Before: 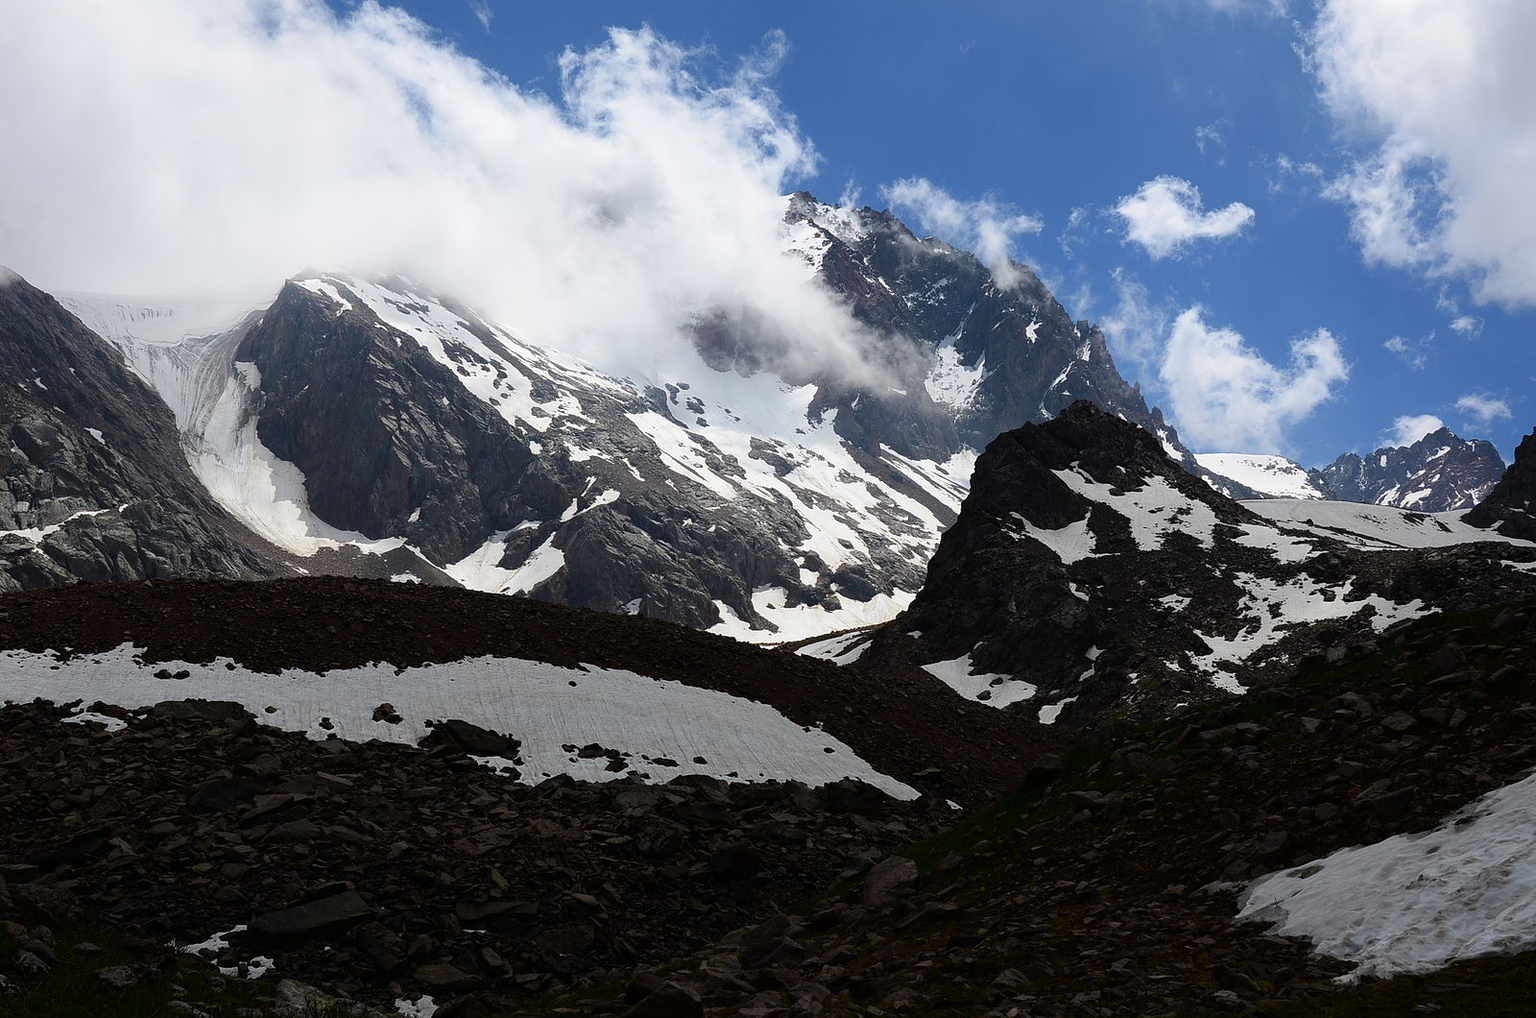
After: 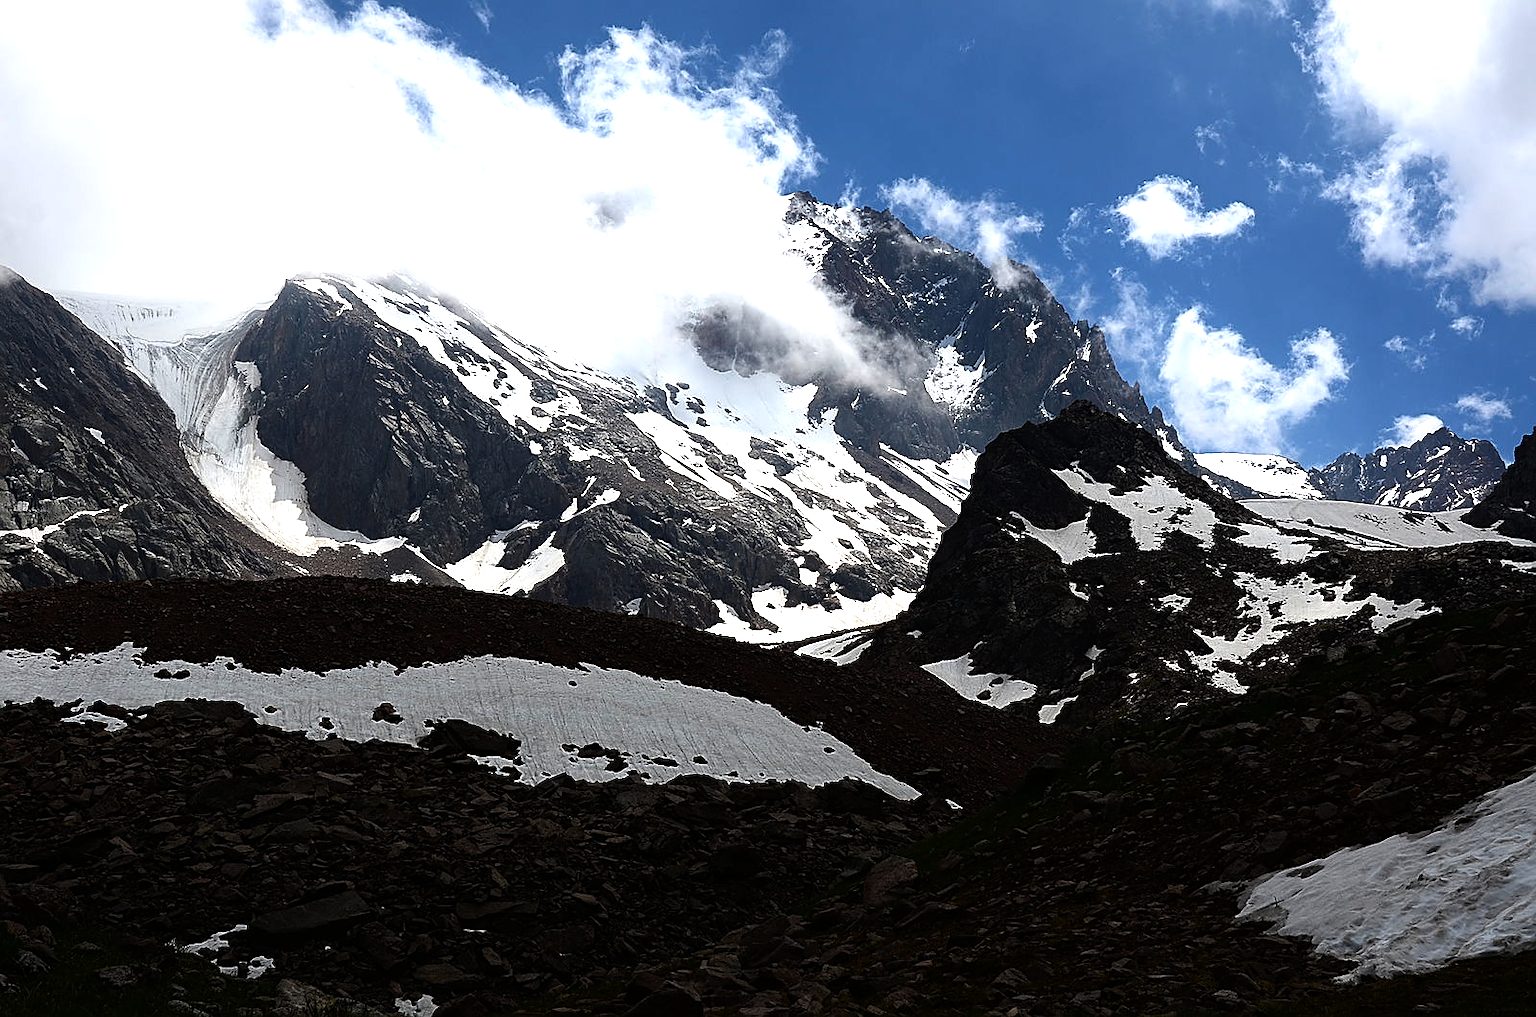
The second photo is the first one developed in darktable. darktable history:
sharpen: on, module defaults
color correction: highlights b* 0.053
color balance rgb: perceptual saturation grading › global saturation 0.13%, perceptual brilliance grading › global brilliance 15.656%, perceptual brilliance grading › shadows -35.697%, global vibrance 26.557%, contrast 5.985%
